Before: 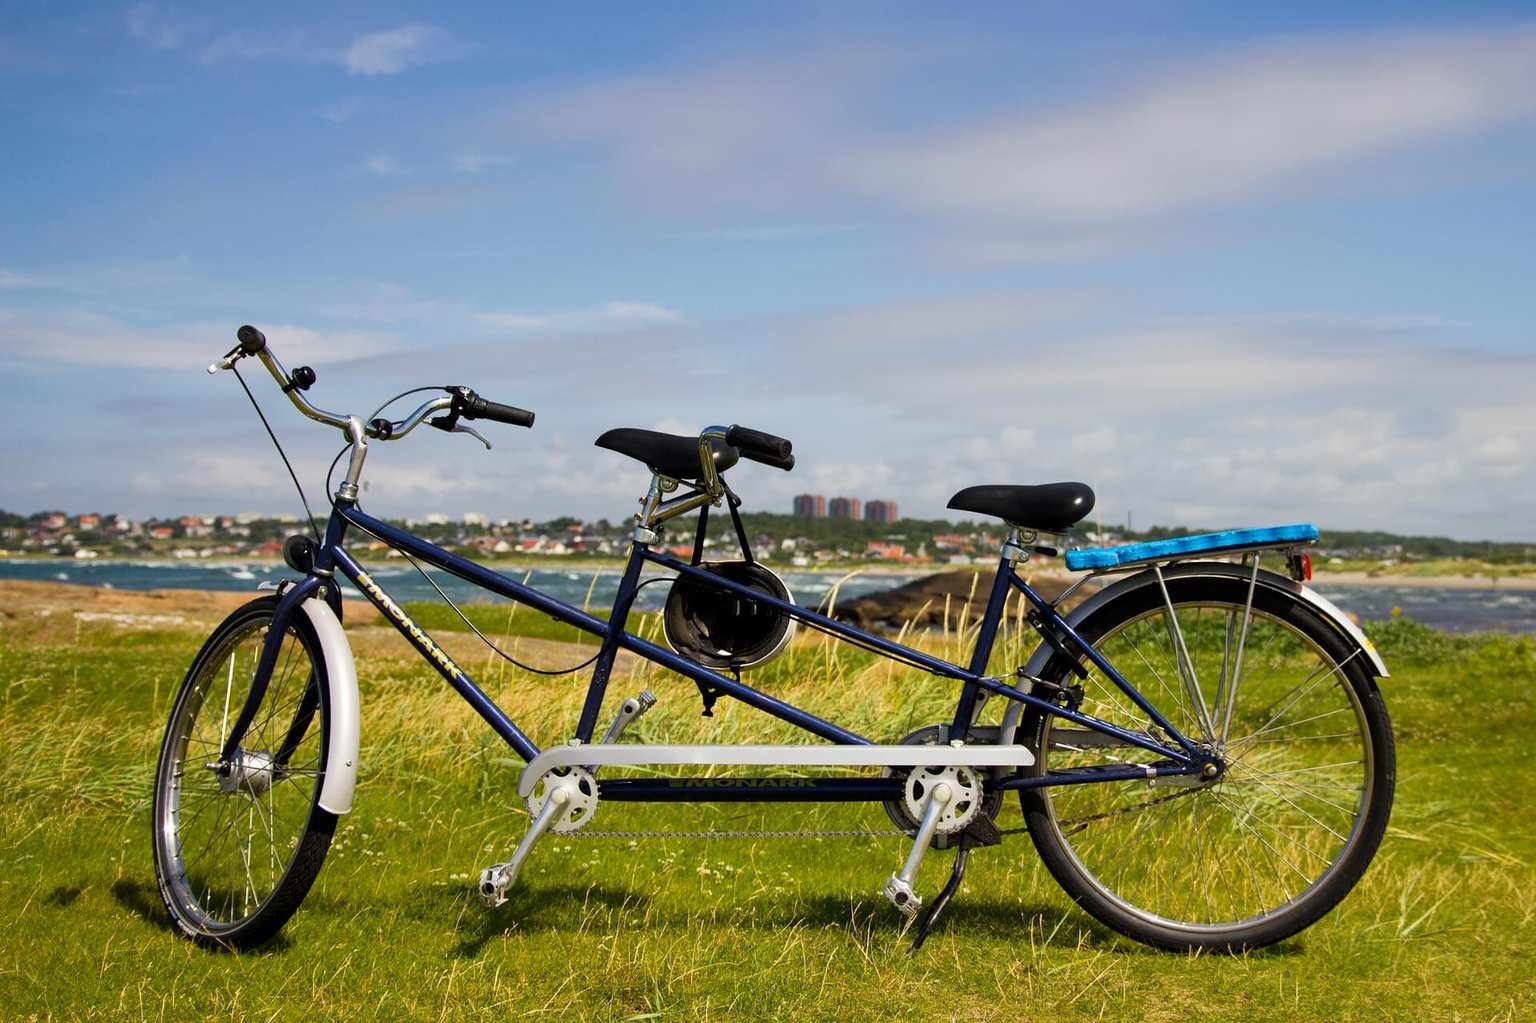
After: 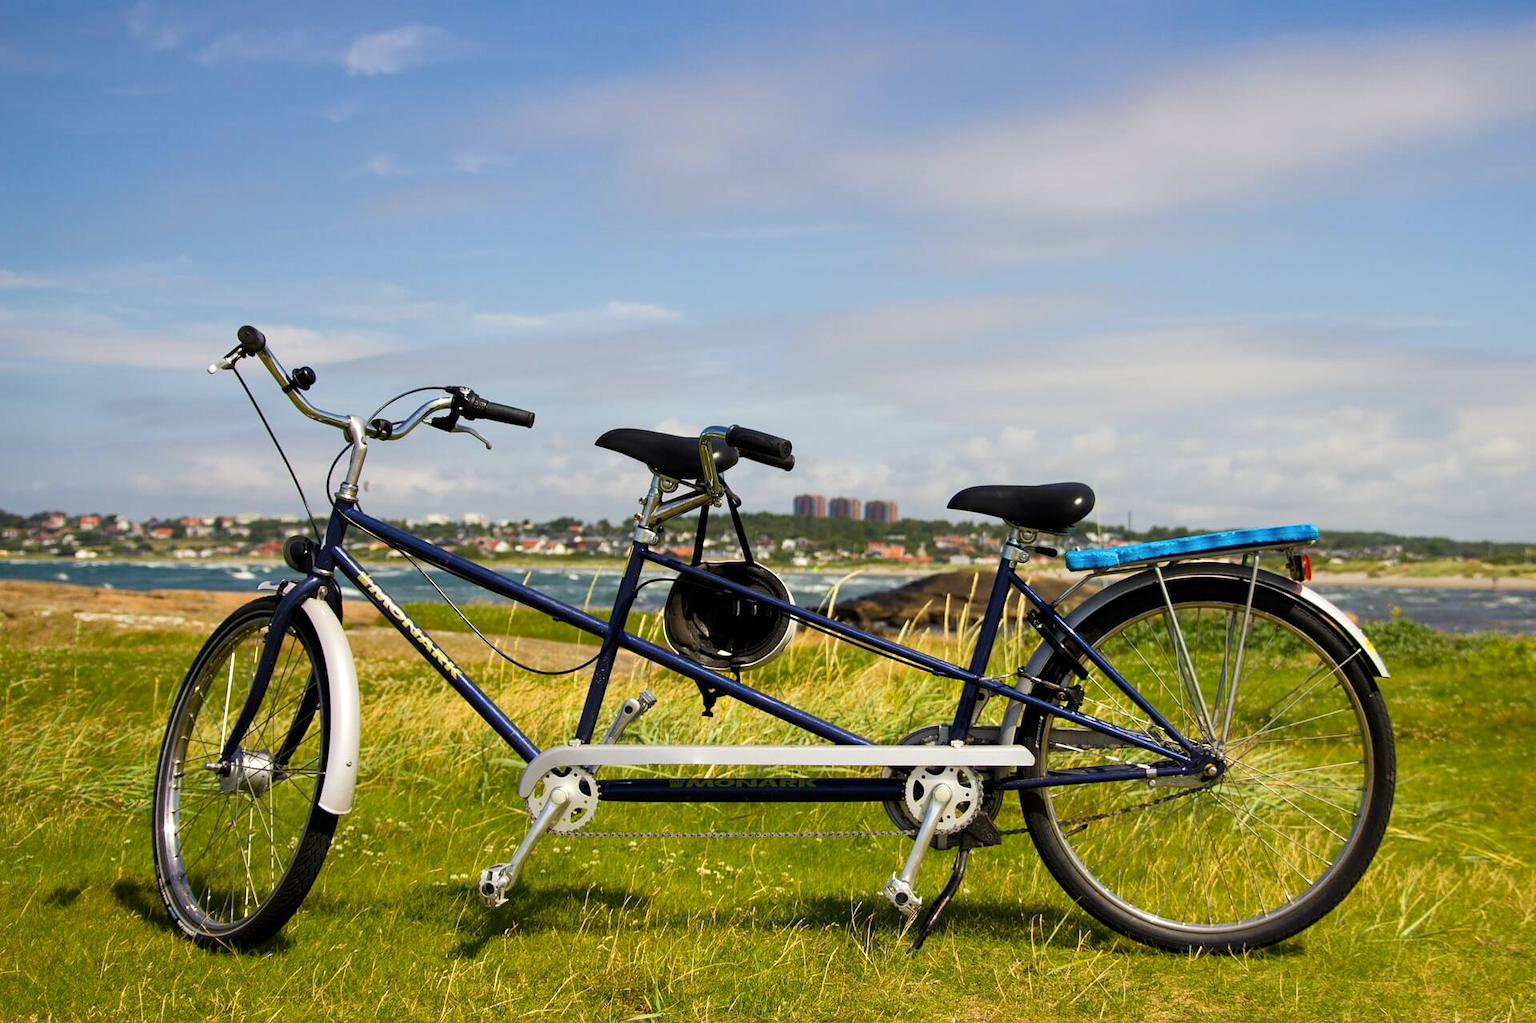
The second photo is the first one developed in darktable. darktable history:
color correction: highlights b* 3
exposure: exposure 0.125 EV, compensate highlight preservation false
